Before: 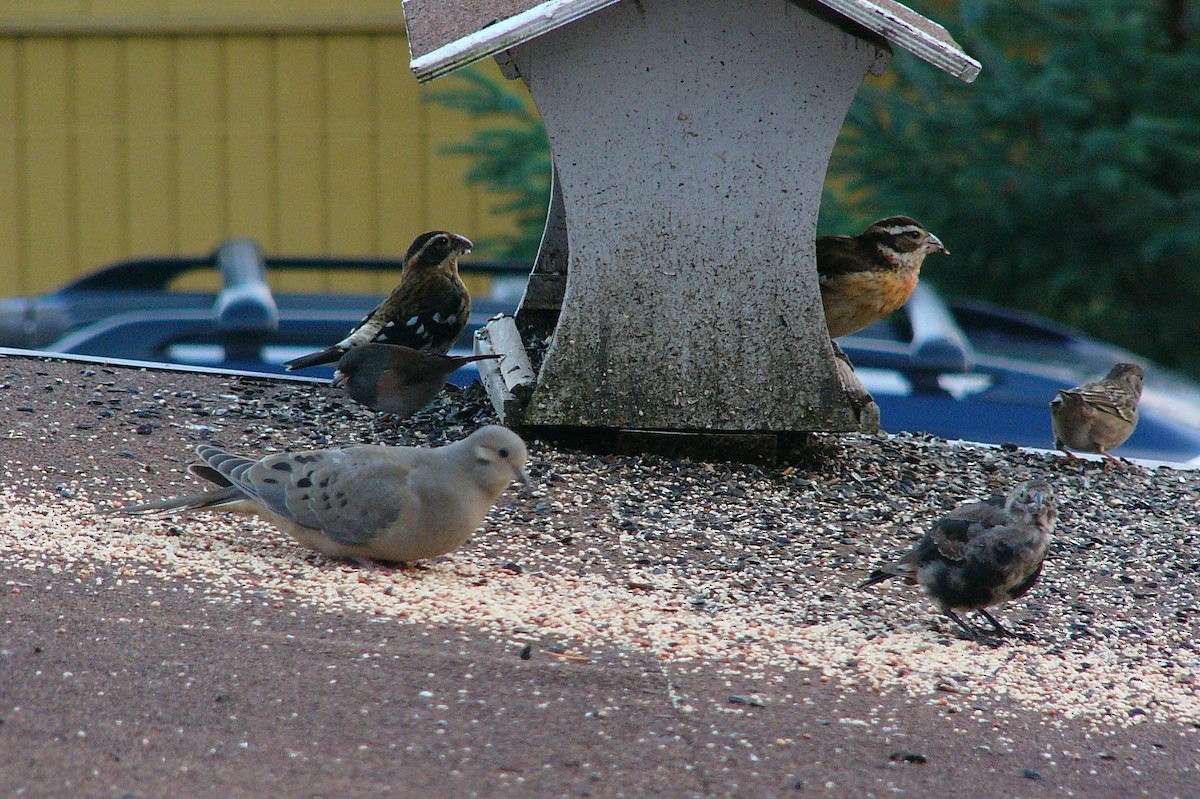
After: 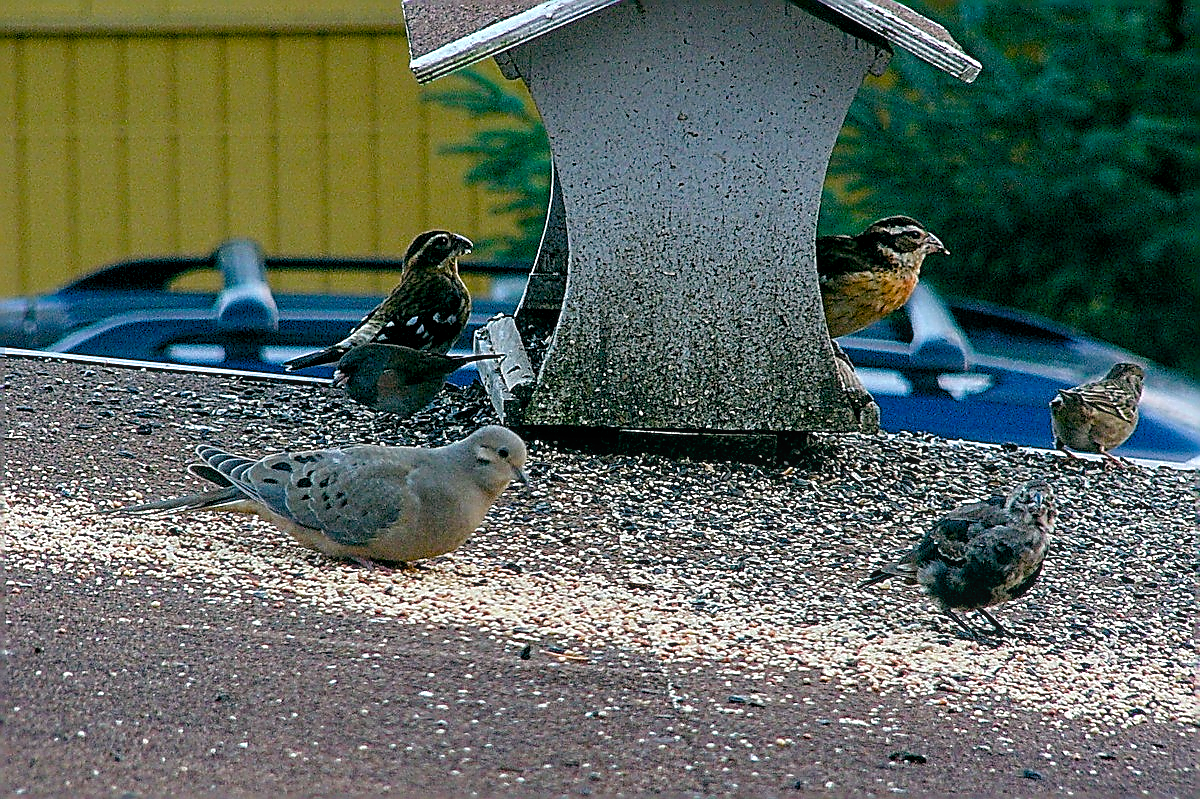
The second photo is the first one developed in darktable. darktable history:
sharpen: amount 1.988
color balance rgb: global offset › luminance -0.343%, global offset › chroma 0.111%, global offset › hue 162.62°, perceptual saturation grading › global saturation 20%, perceptual saturation grading › highlights -24.863%, perceptual saturation grading › shadows 25.776%, global vibrance 20.289%
local contrast: on, module defaults
